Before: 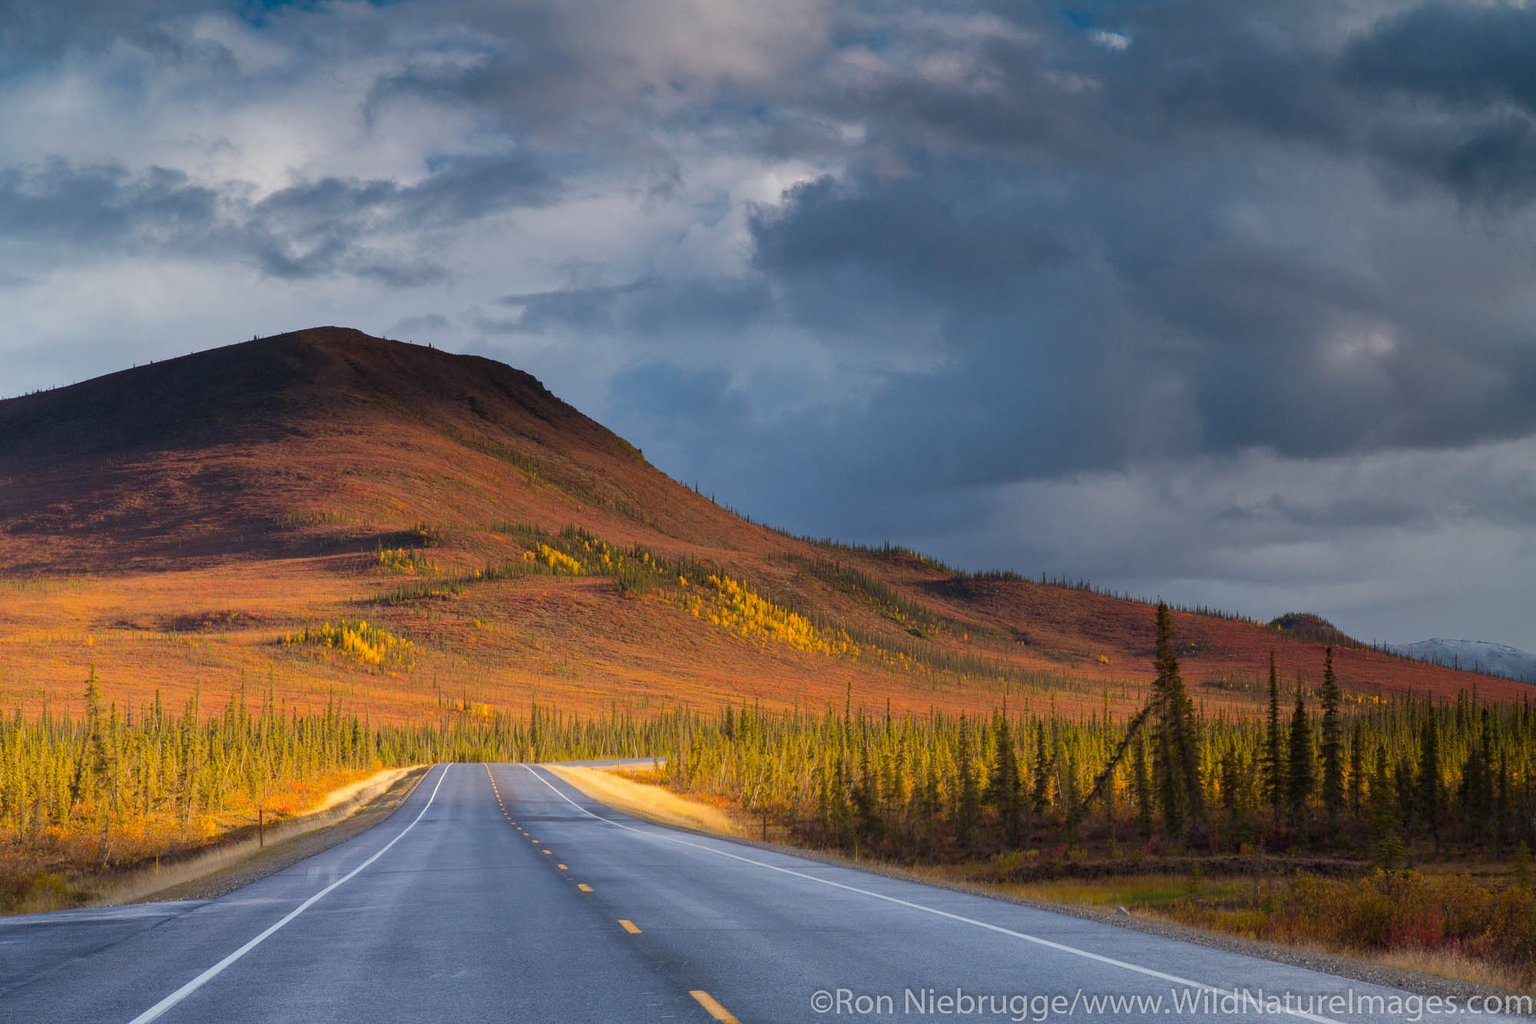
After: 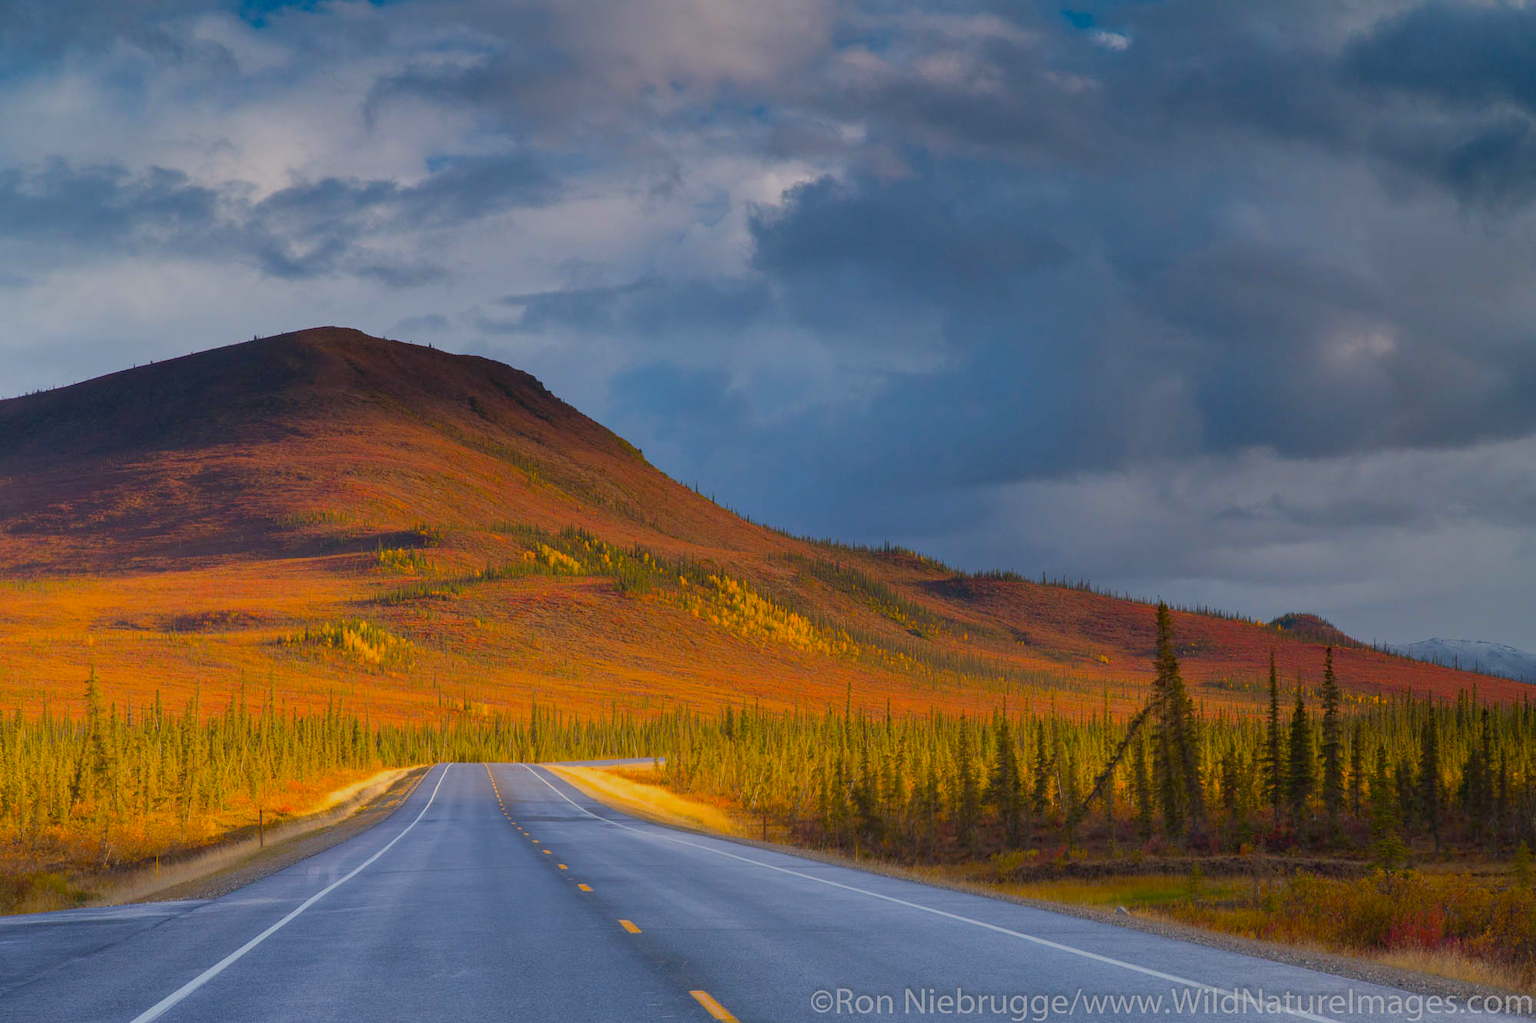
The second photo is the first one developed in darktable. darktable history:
base curve: curves: ch0 [(0, 0) (0.303, 0.277) (1, 1)], preserve colors none
color balance rgb: highlights gain › chroma 0.211%, highlights gain › hue 329.69°, perceptual saturation grading › global saturation 25.396%, contrast -20.406%
shadows and highlights: shadows 20.82, highlights -80.85, soften with gaussian
